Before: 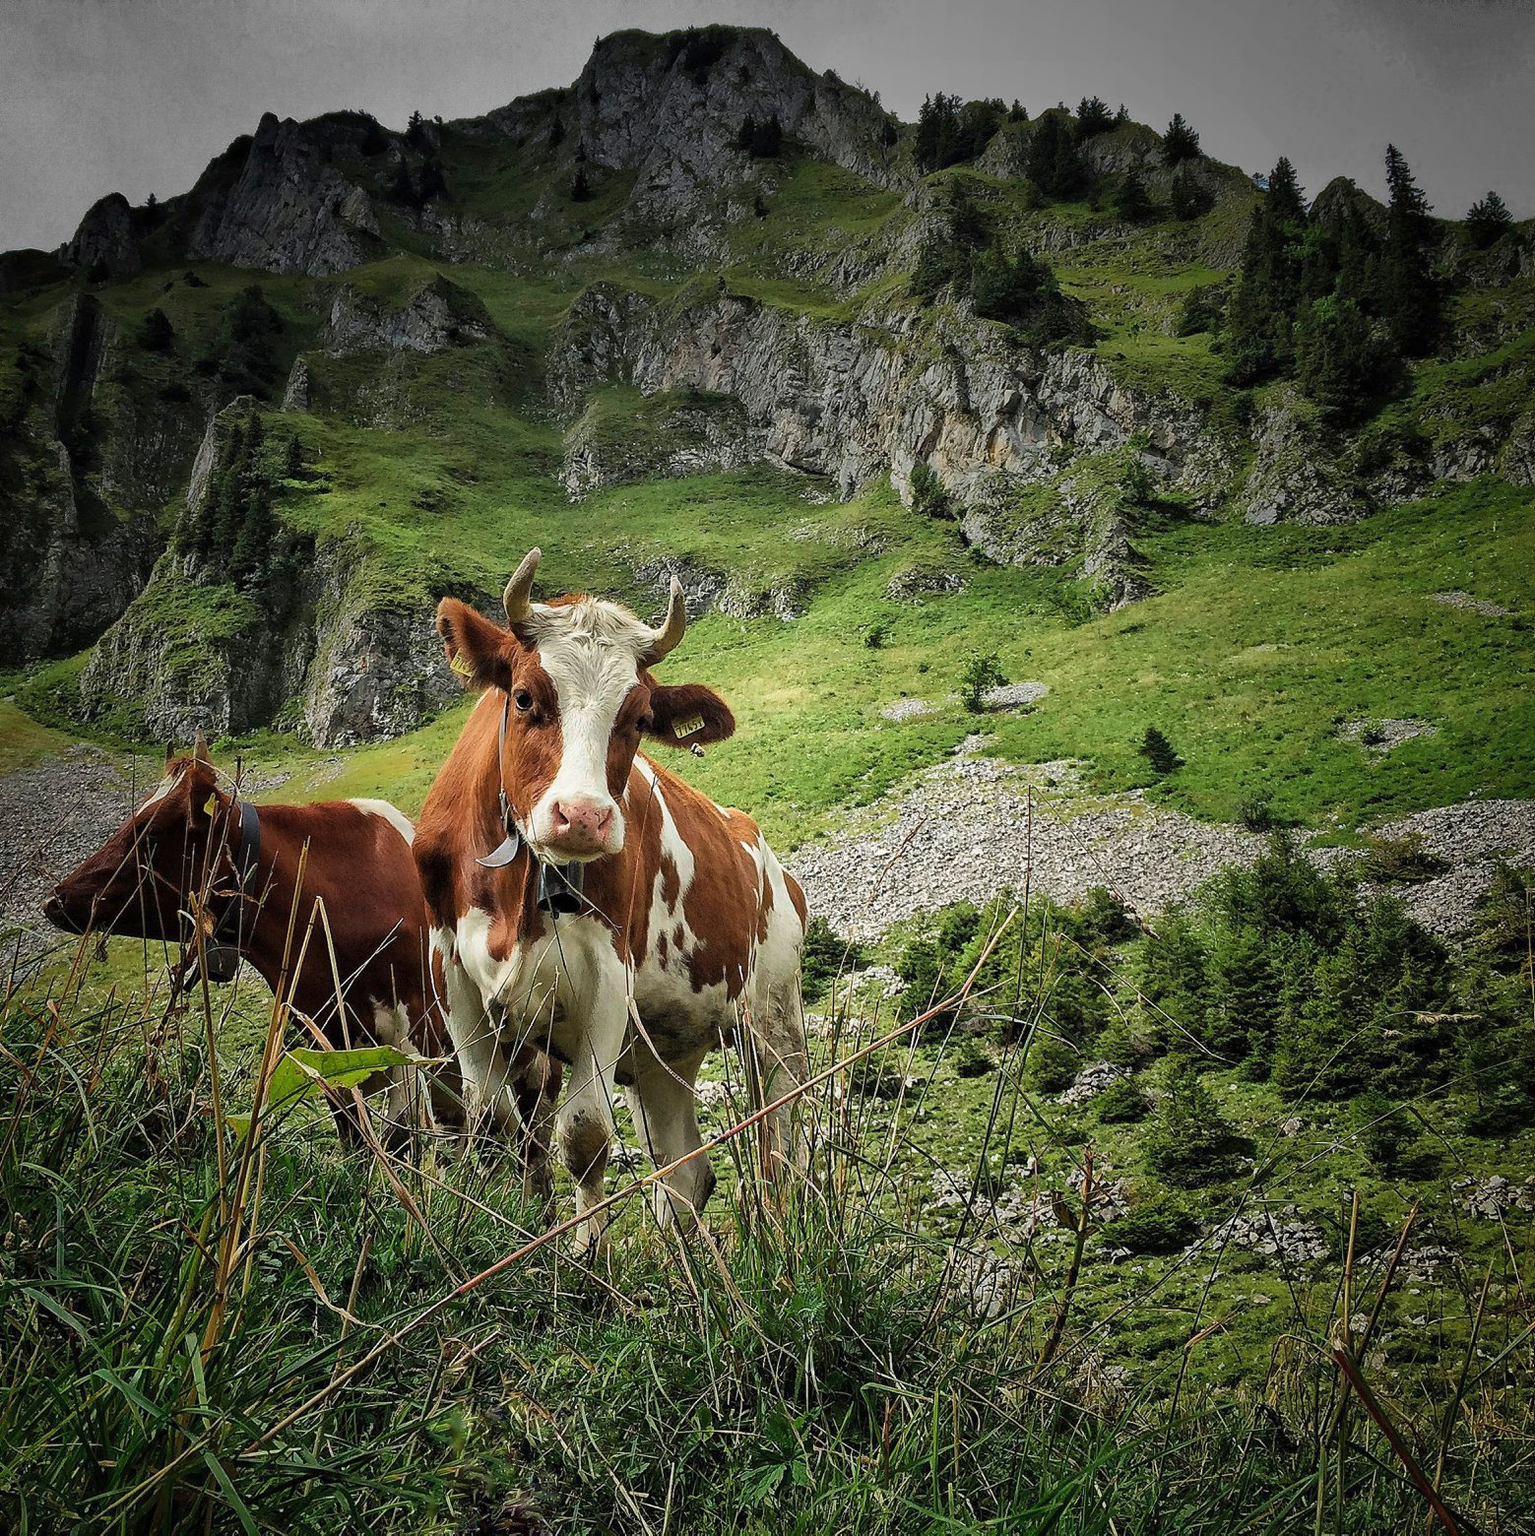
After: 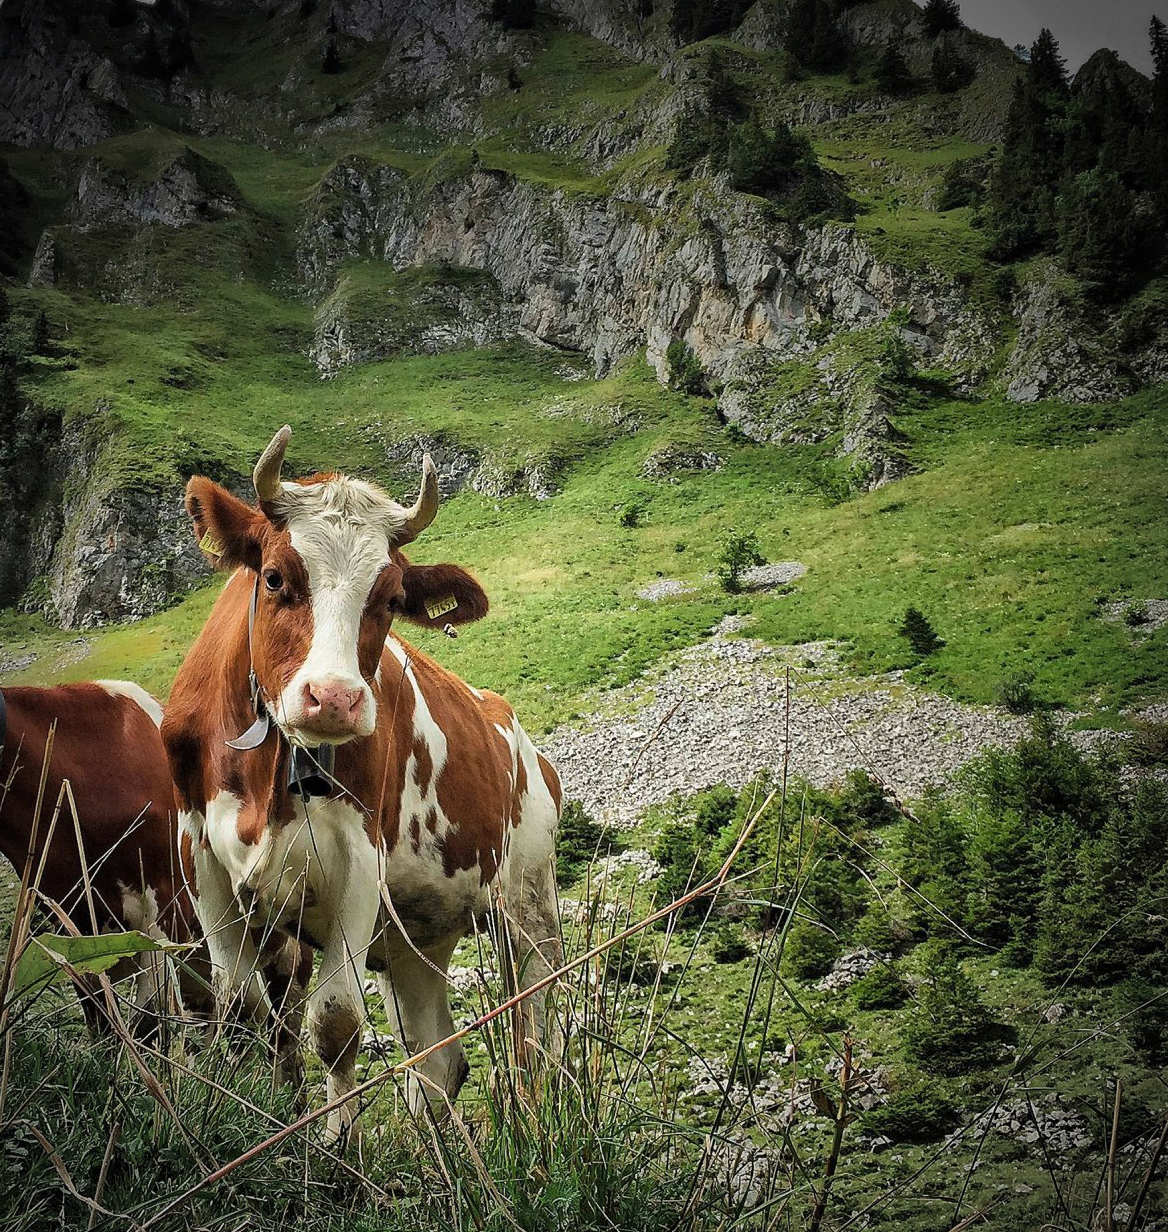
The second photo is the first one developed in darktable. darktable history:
crop: left 16.585%, top 8.426%, right 8.46%, bottom 12.572%
vignetting: automatic ratio true, unbound false
